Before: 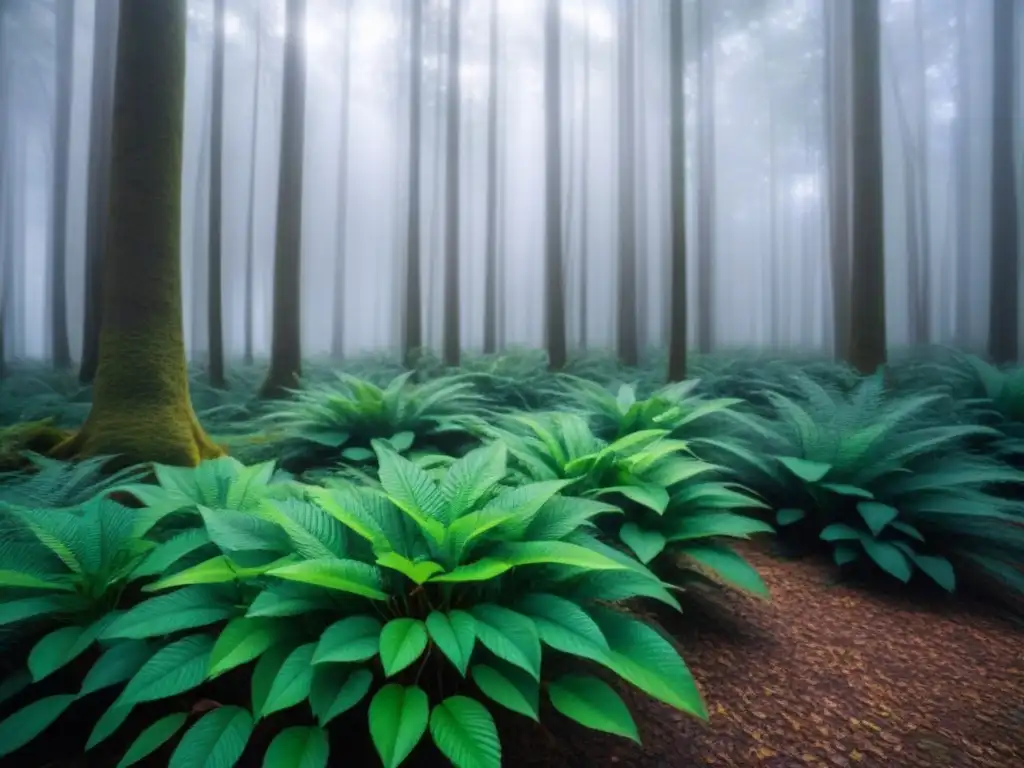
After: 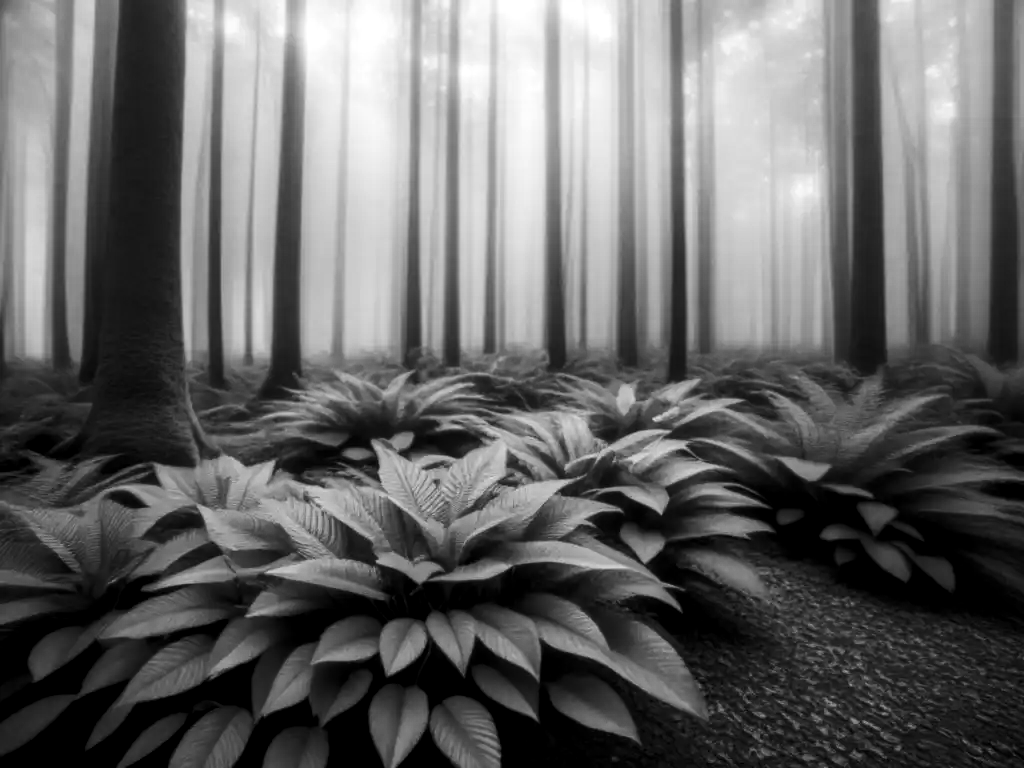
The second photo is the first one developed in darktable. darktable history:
color calibration: output gray [0.21, 0.42, 0.37, 0], x 0.37, y 0.382, temperature 4317.85 K
contrast brightness saturation: contrast 0.208, brightness -0.114, saturation 0.207
local contrast: on, module defaults
